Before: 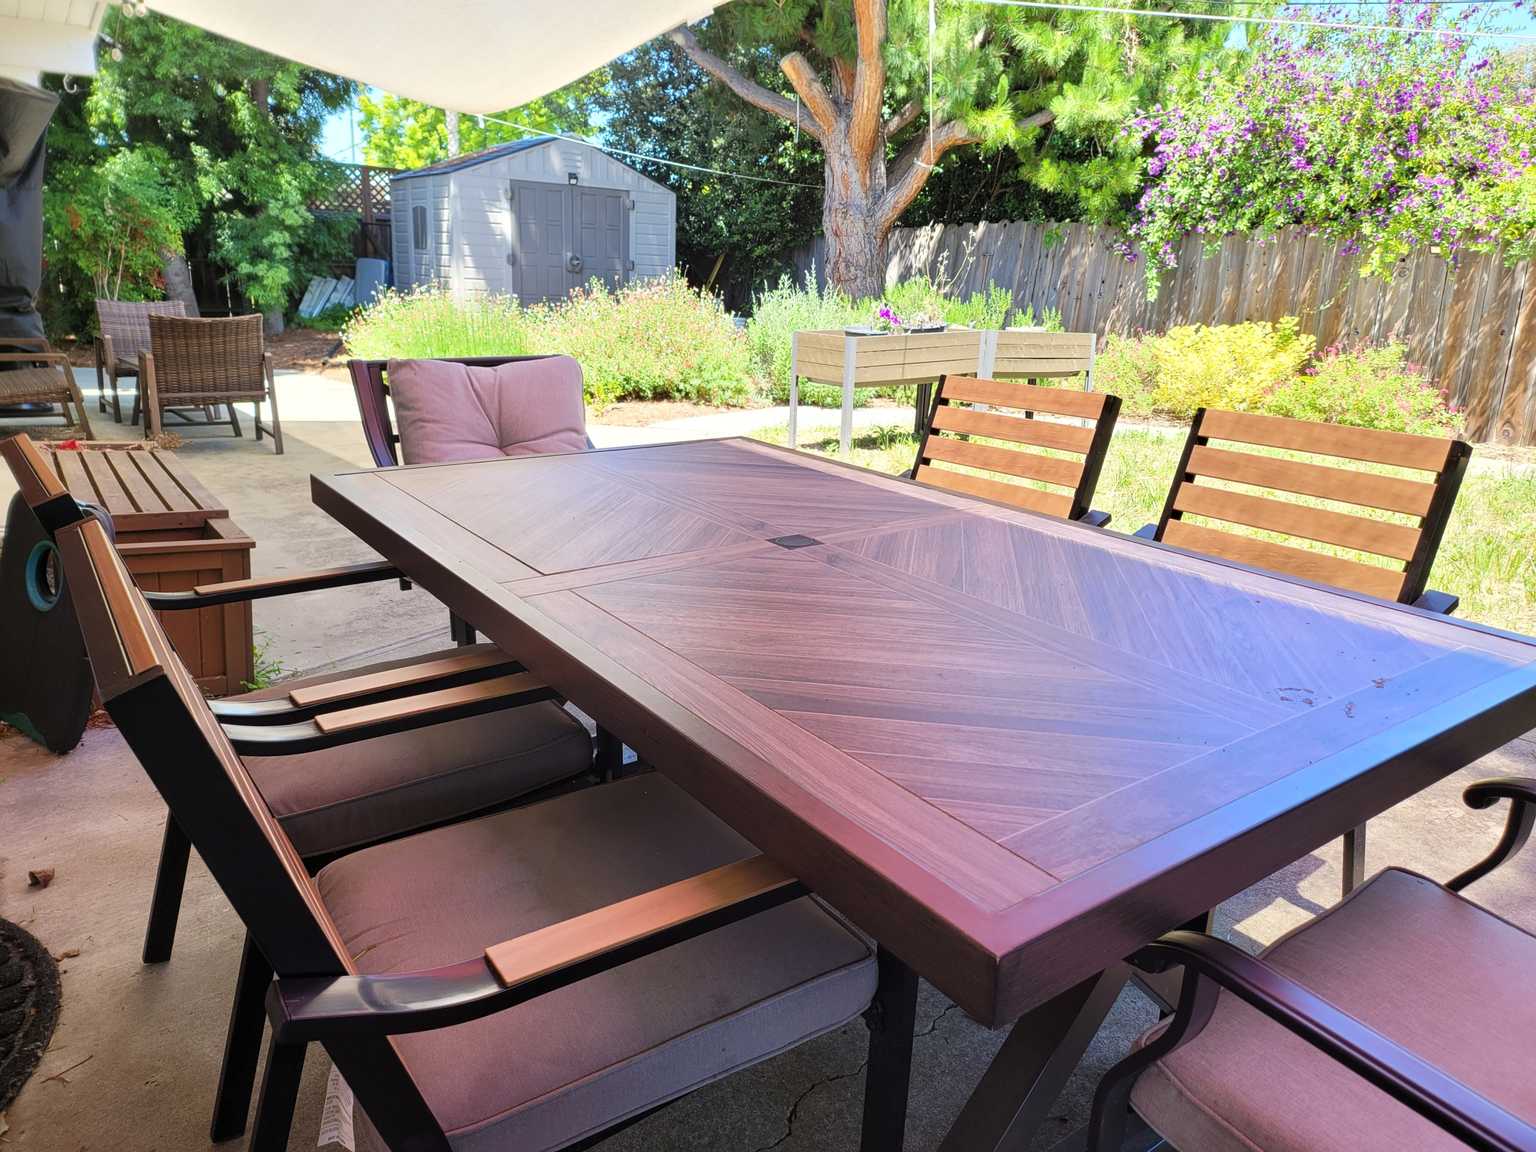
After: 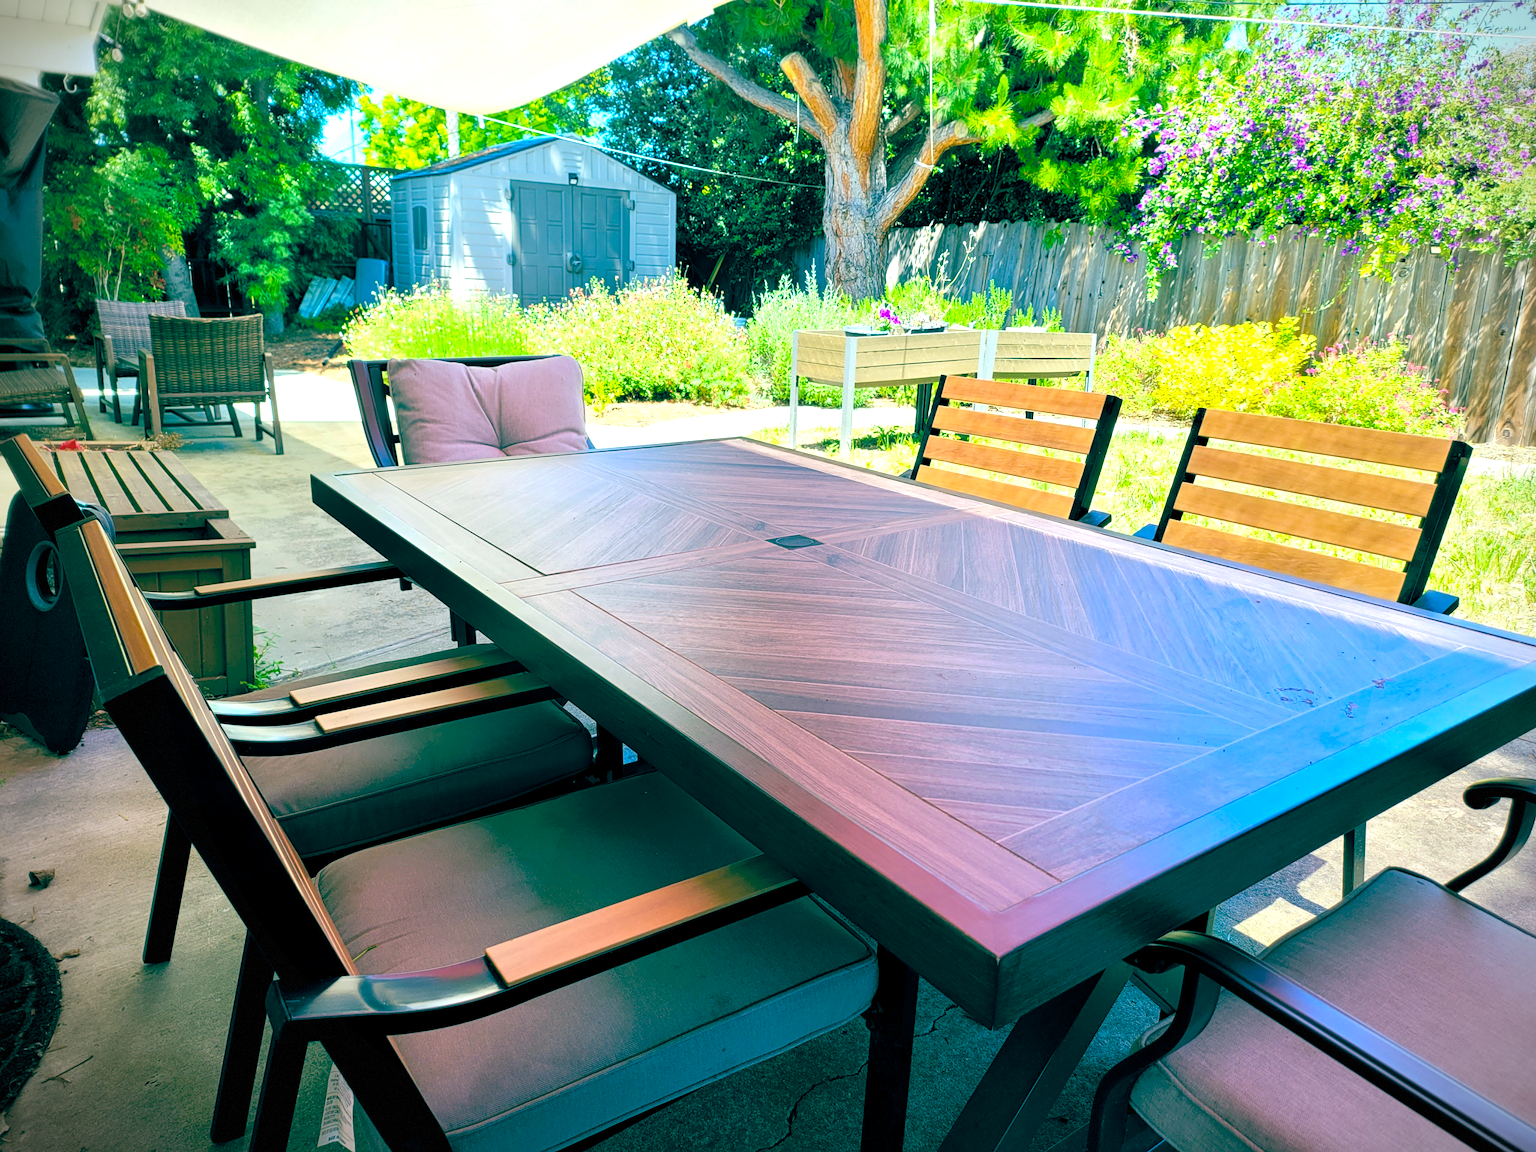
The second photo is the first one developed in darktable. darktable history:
color balance rgb: global offset › luminance -0.552%, global offset › chroma 0.906%, global offset › hue 173.29°, perceptual saturation grading › global saturation 39.311%, perceptual brilliance grading › global brilliance 12.083%, global vibrance 14.413%
vignetting: dithering 8-bit output, unbound false
